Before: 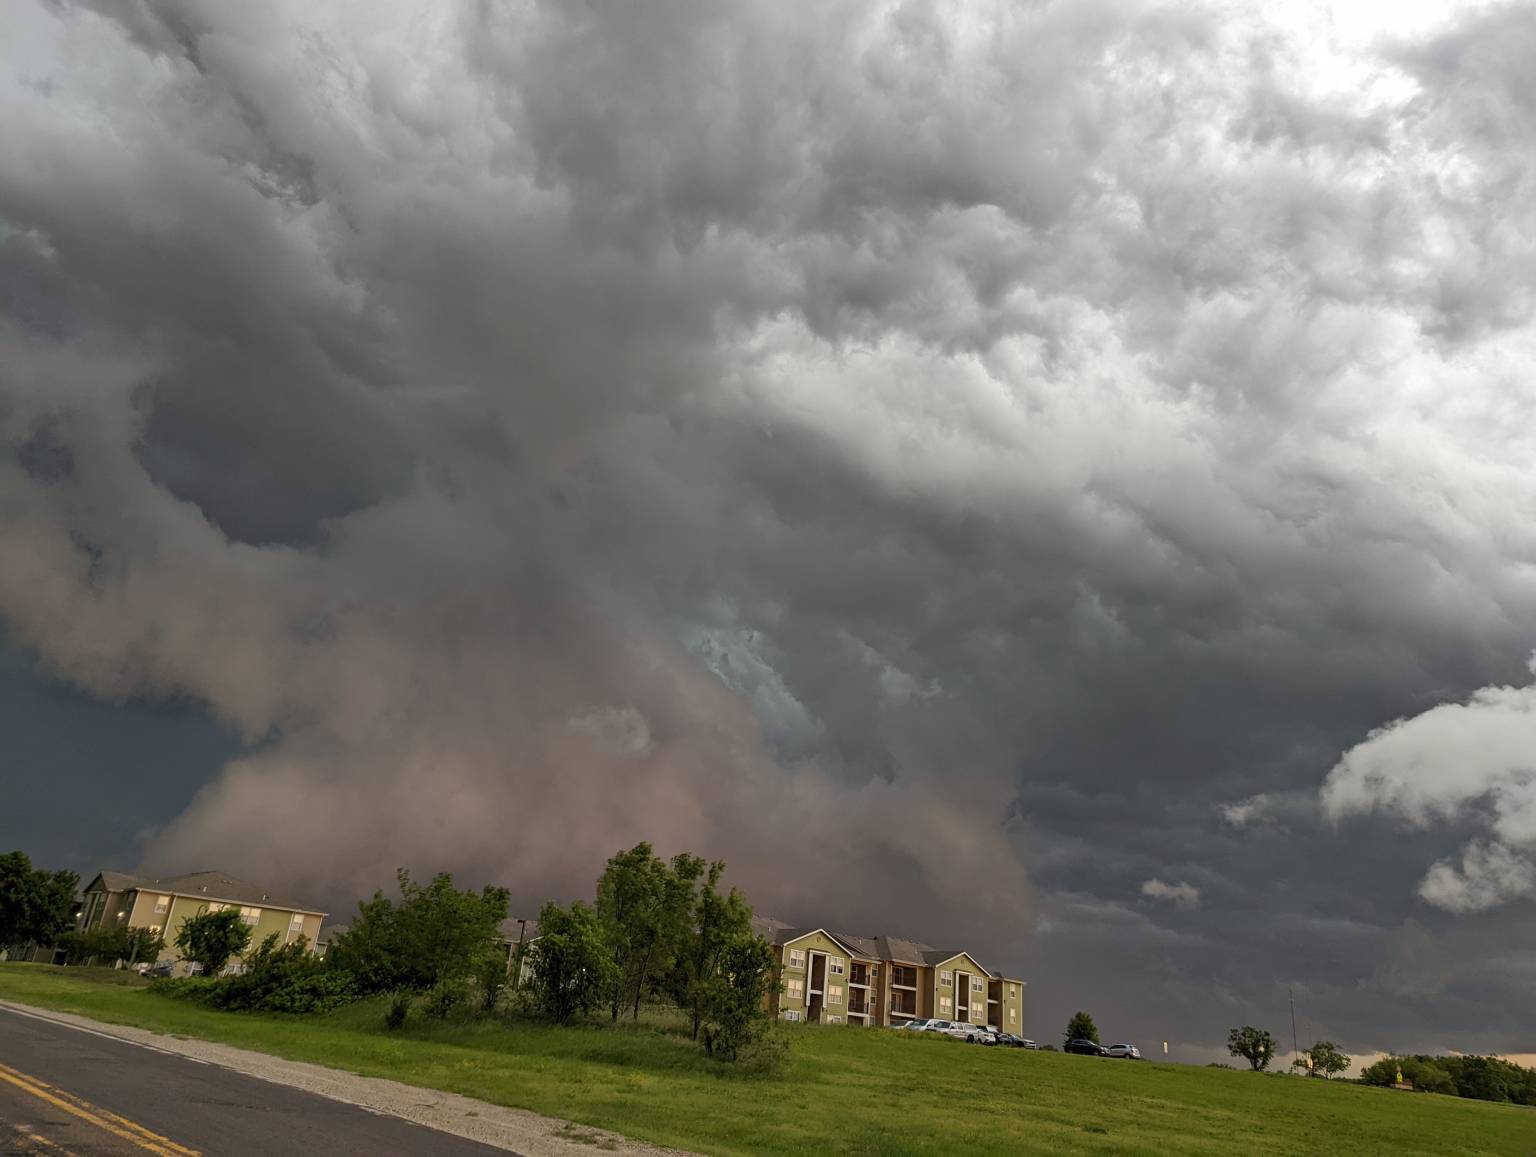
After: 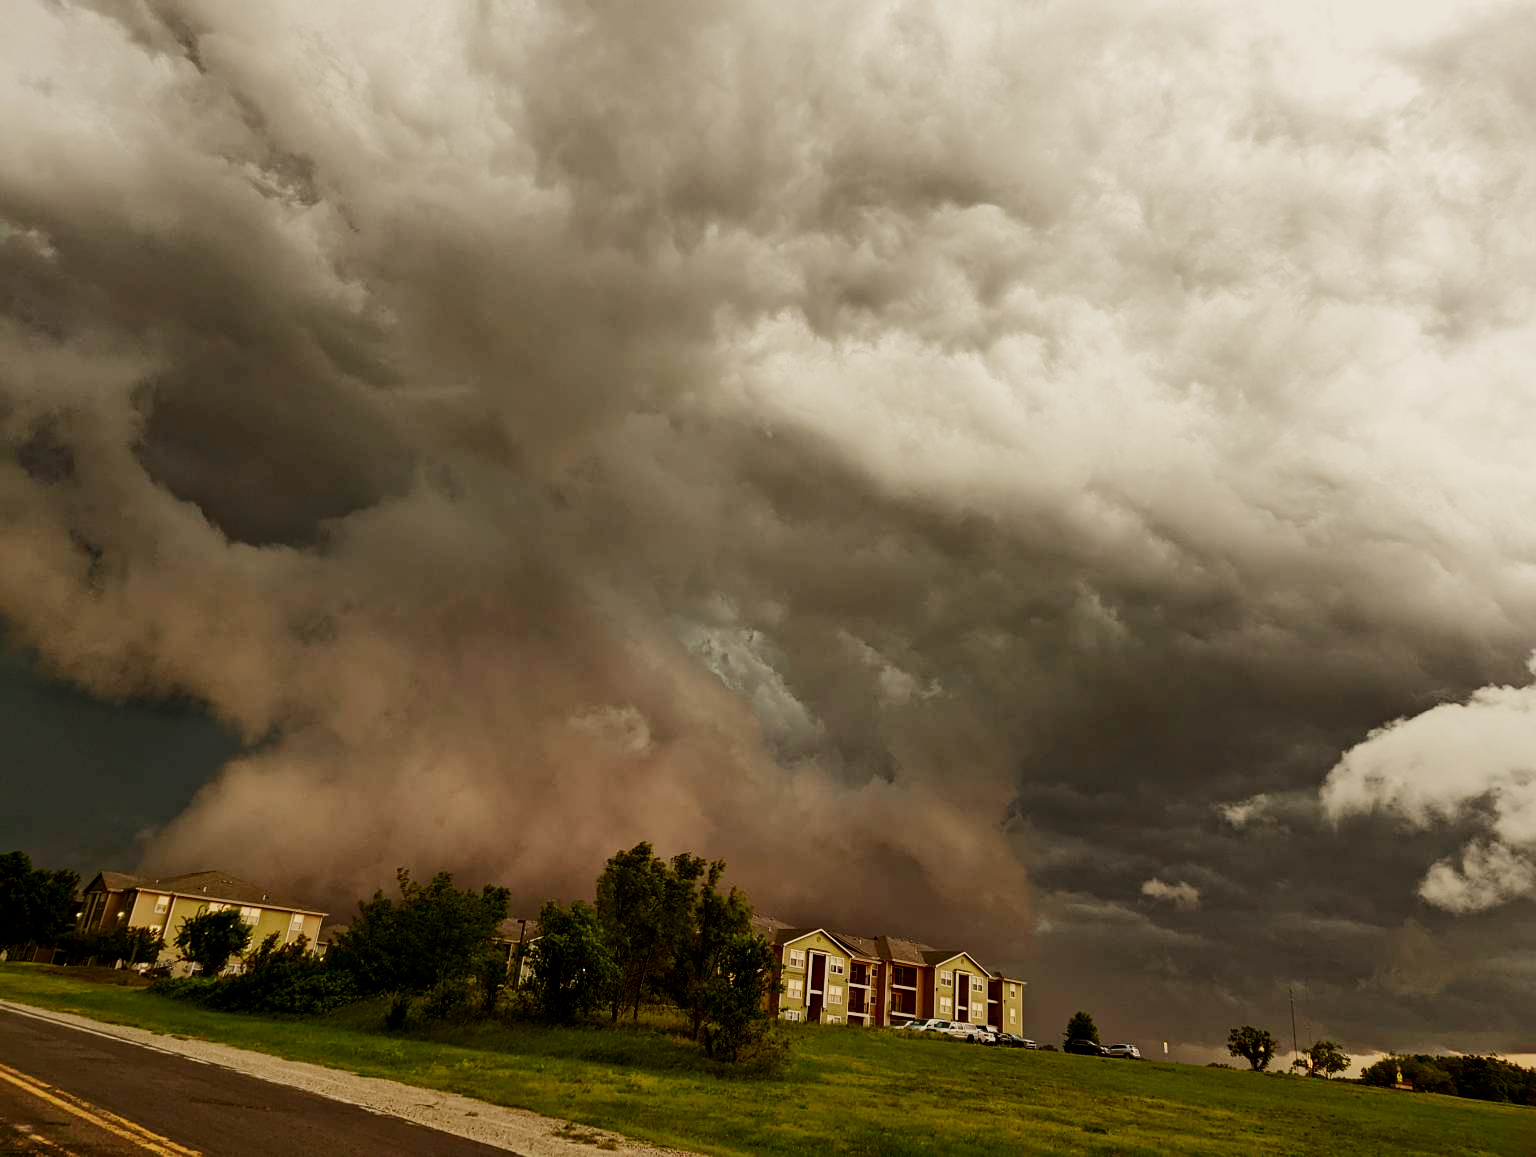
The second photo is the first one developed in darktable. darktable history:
sigmoid: skew -0.2, preserve hue 0%, red attenuation 0.1, red rotation 0.035, green attenuation 0.1, green rotation -0.017, blue attenuation 0.15, blue rotation -0.052, base primaries Rec2020
exposure: exposure 0.648 EV, compensate highlight preservation false
contrast brightness saturation: contrast 0.13, brightness -0.24, saturation 0.14
white balance: red 1.123, blue 0.83
